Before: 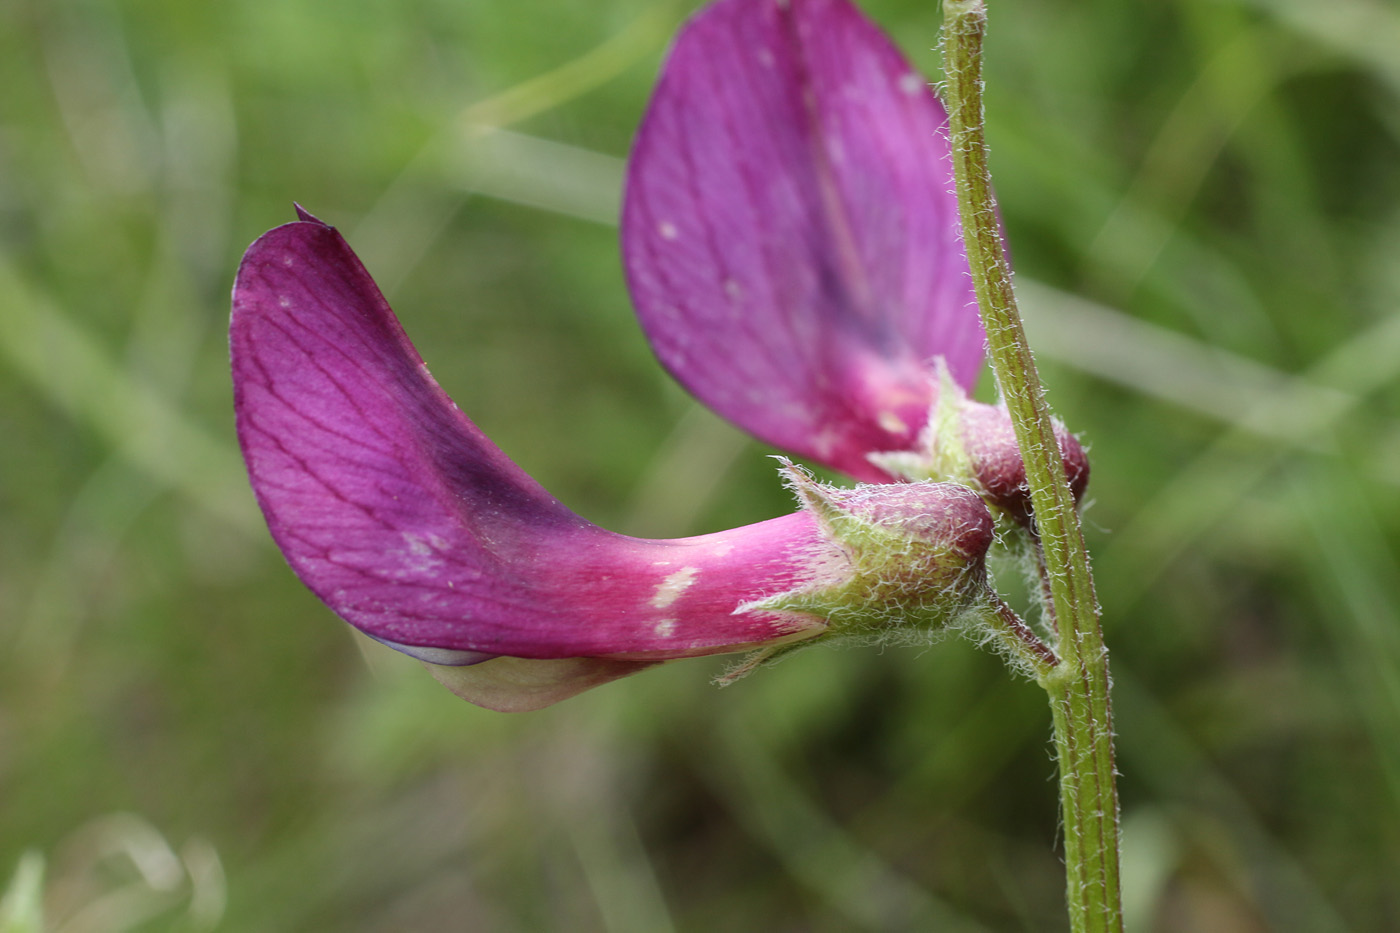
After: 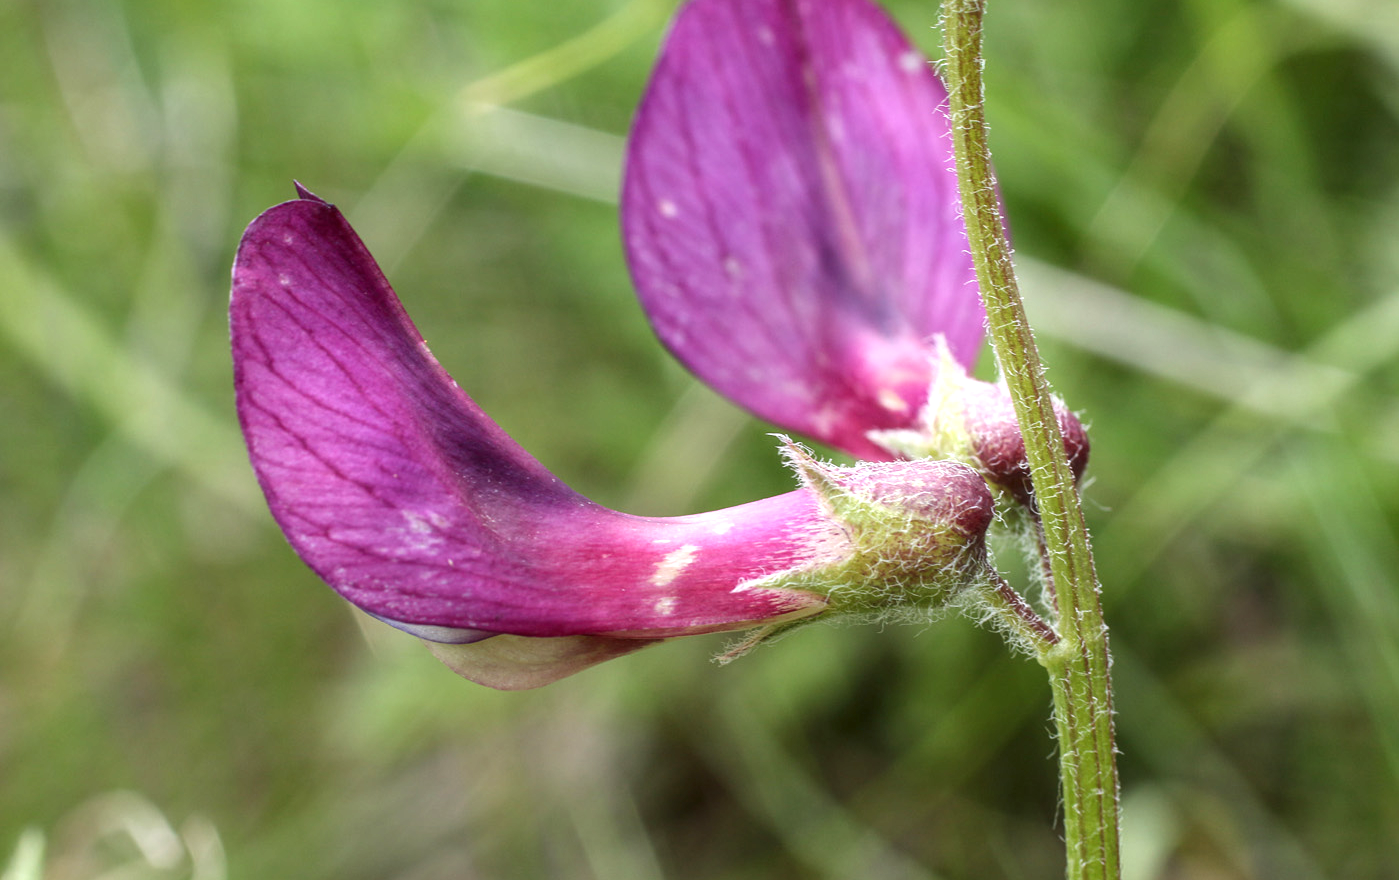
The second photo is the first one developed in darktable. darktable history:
crop and rotate: top 2.414%, bottom 3.203%
color balance rgb: perceptual saturation grading › global saturation 0.819%, global vibrance 9.489%
exposure: black level correction 0.001, exposure 0.499 EV, compensate highlight preservation false
local contrast: on, module defaults
haze removal: strength -0.038, compatibility mode true, adaptive false
